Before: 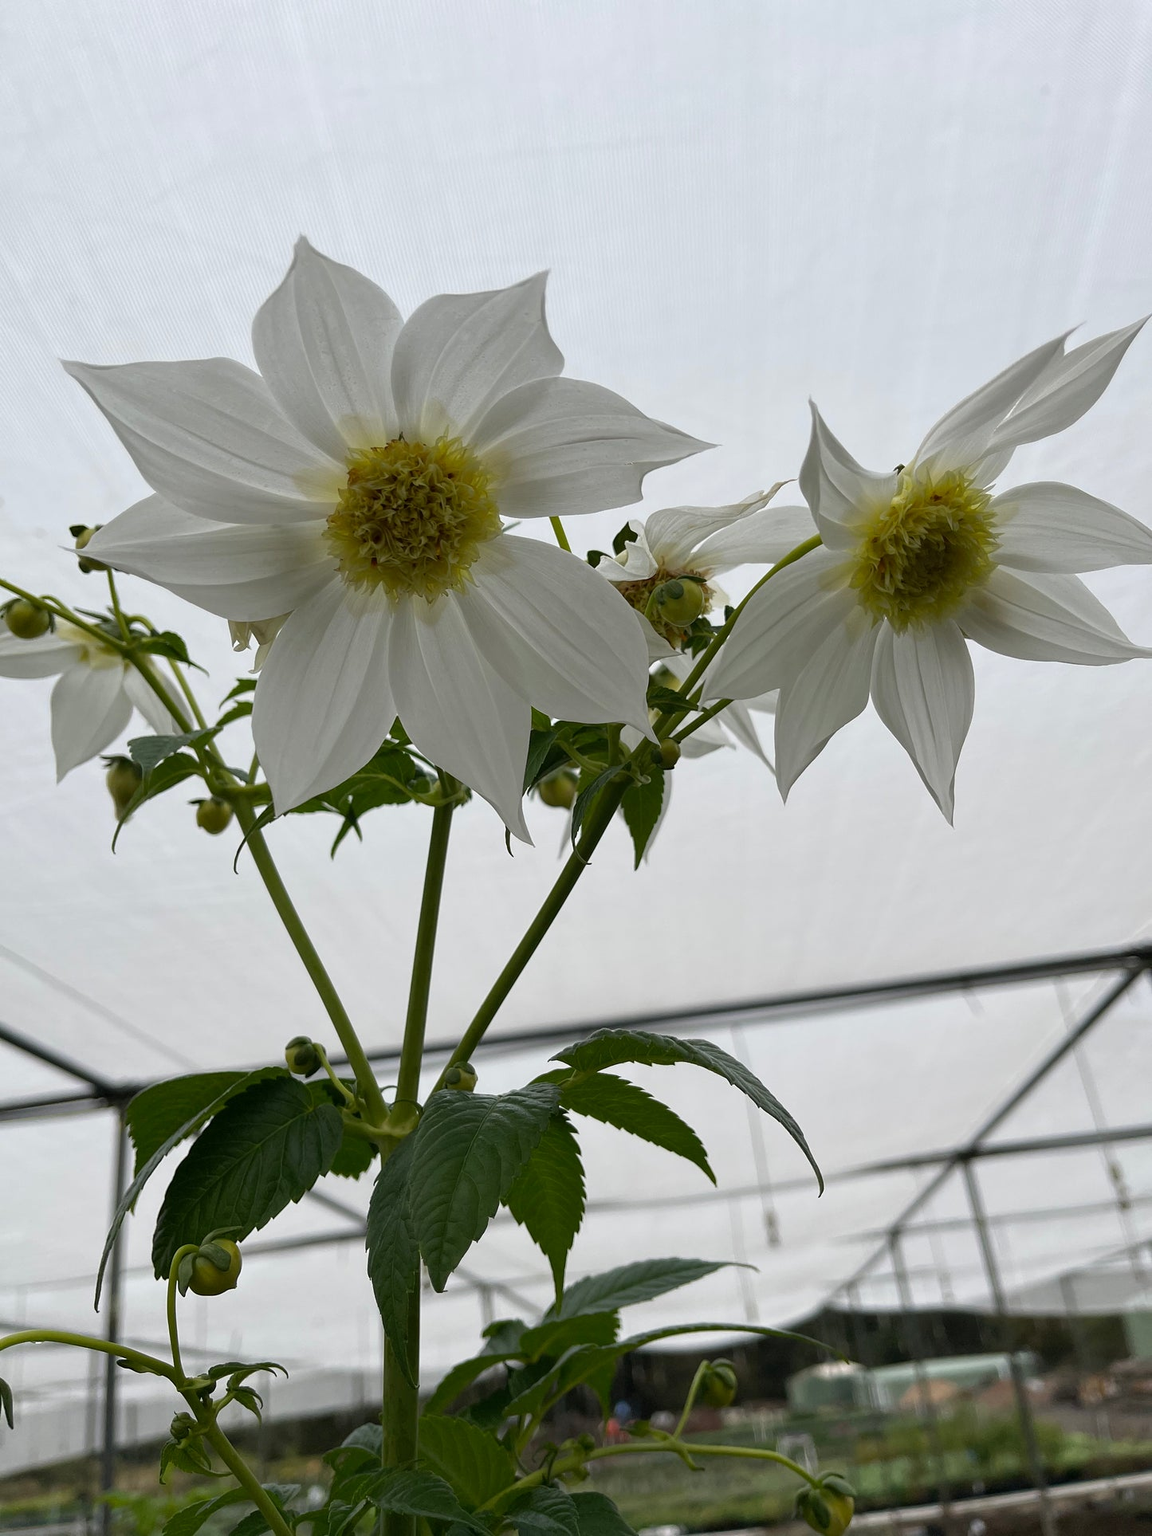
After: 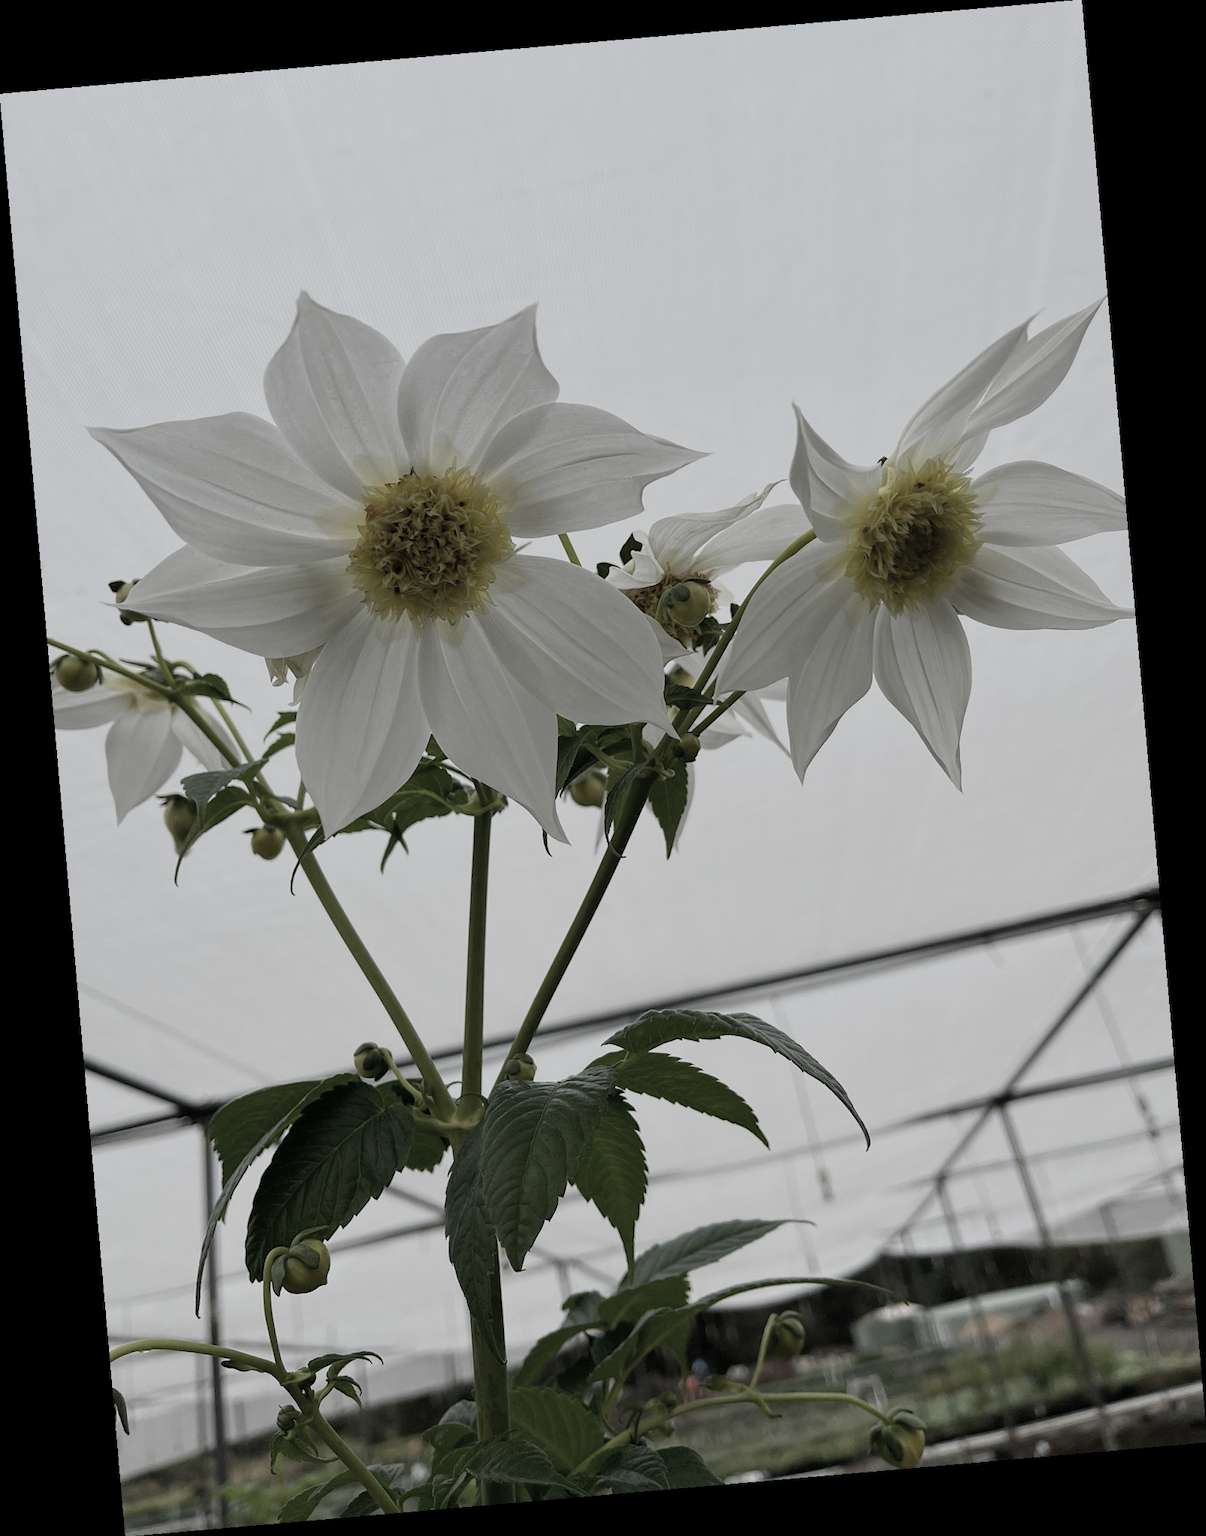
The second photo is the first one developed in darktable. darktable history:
rotate and perspective: rotation -4.98°, automatic cropping off
filmic rgb: black relative exposure -16 EV, white relative exposure 4.97 EV, hardness 6.25
color zones: curves: ch1 [(0, 0.292) (0.001, 0.292) (0.2, 0.264) (0.4, 0.248) (0.6, 0.248) (0.8, 0.264) (0.999, 0.292) (1, 0.292)]
